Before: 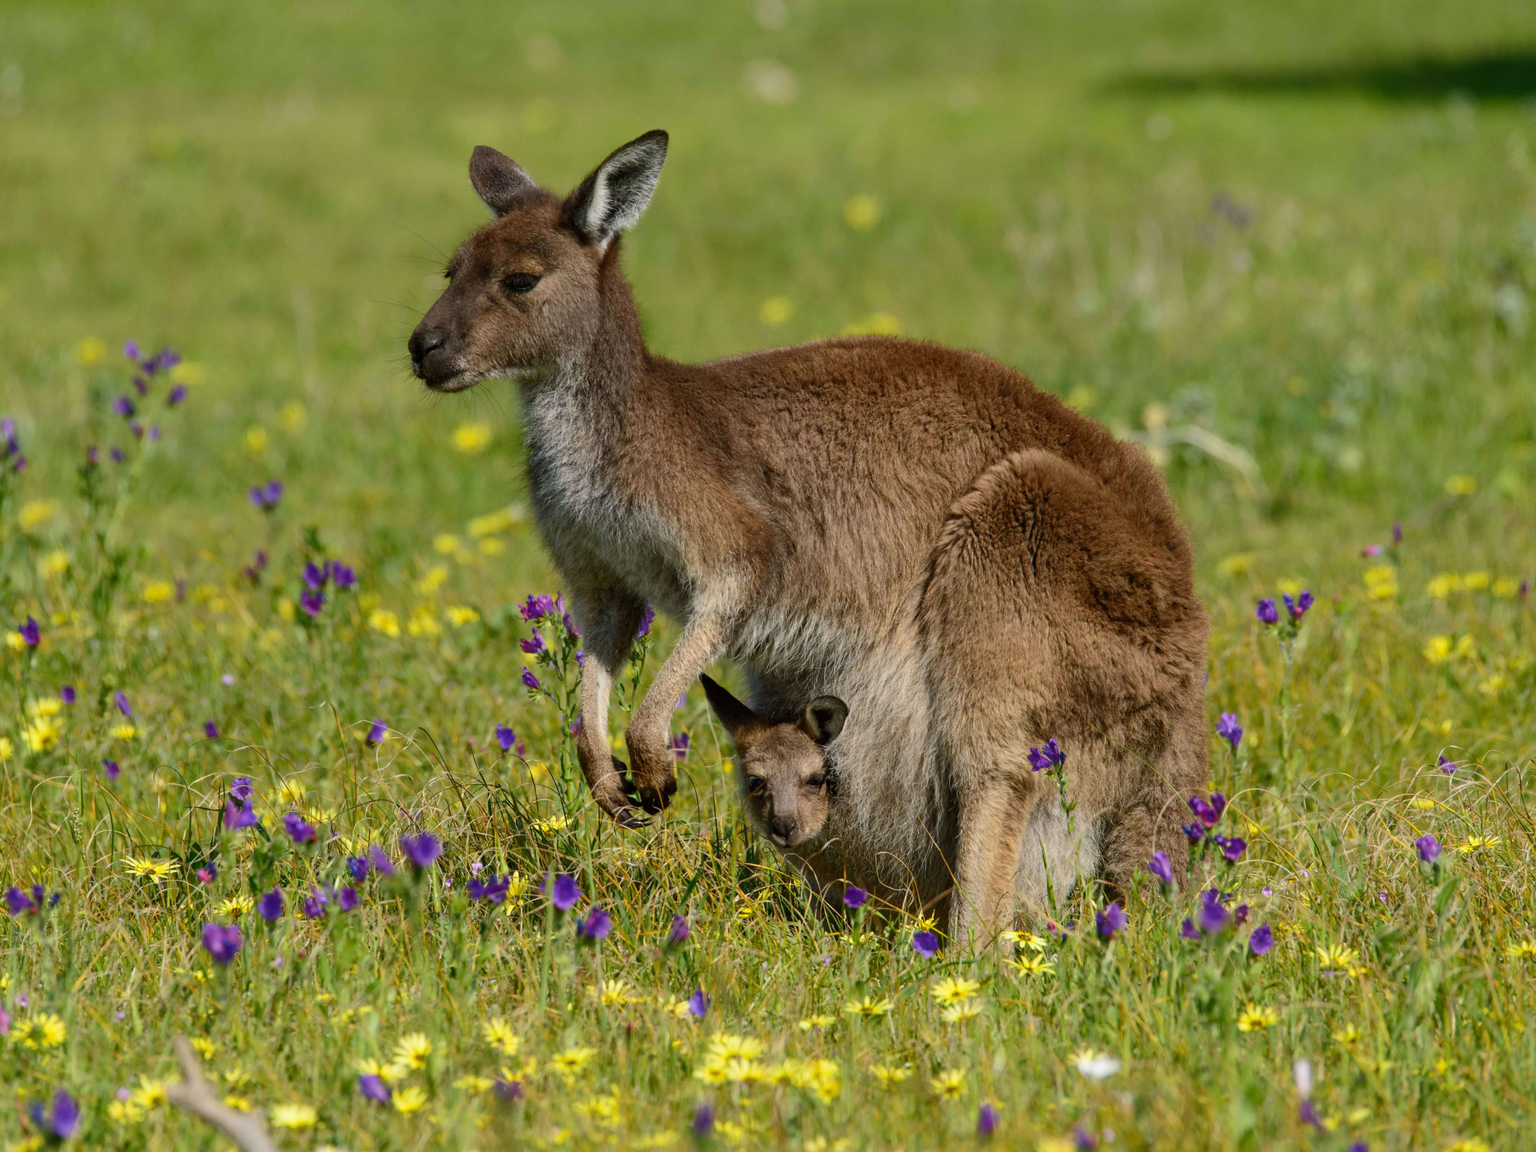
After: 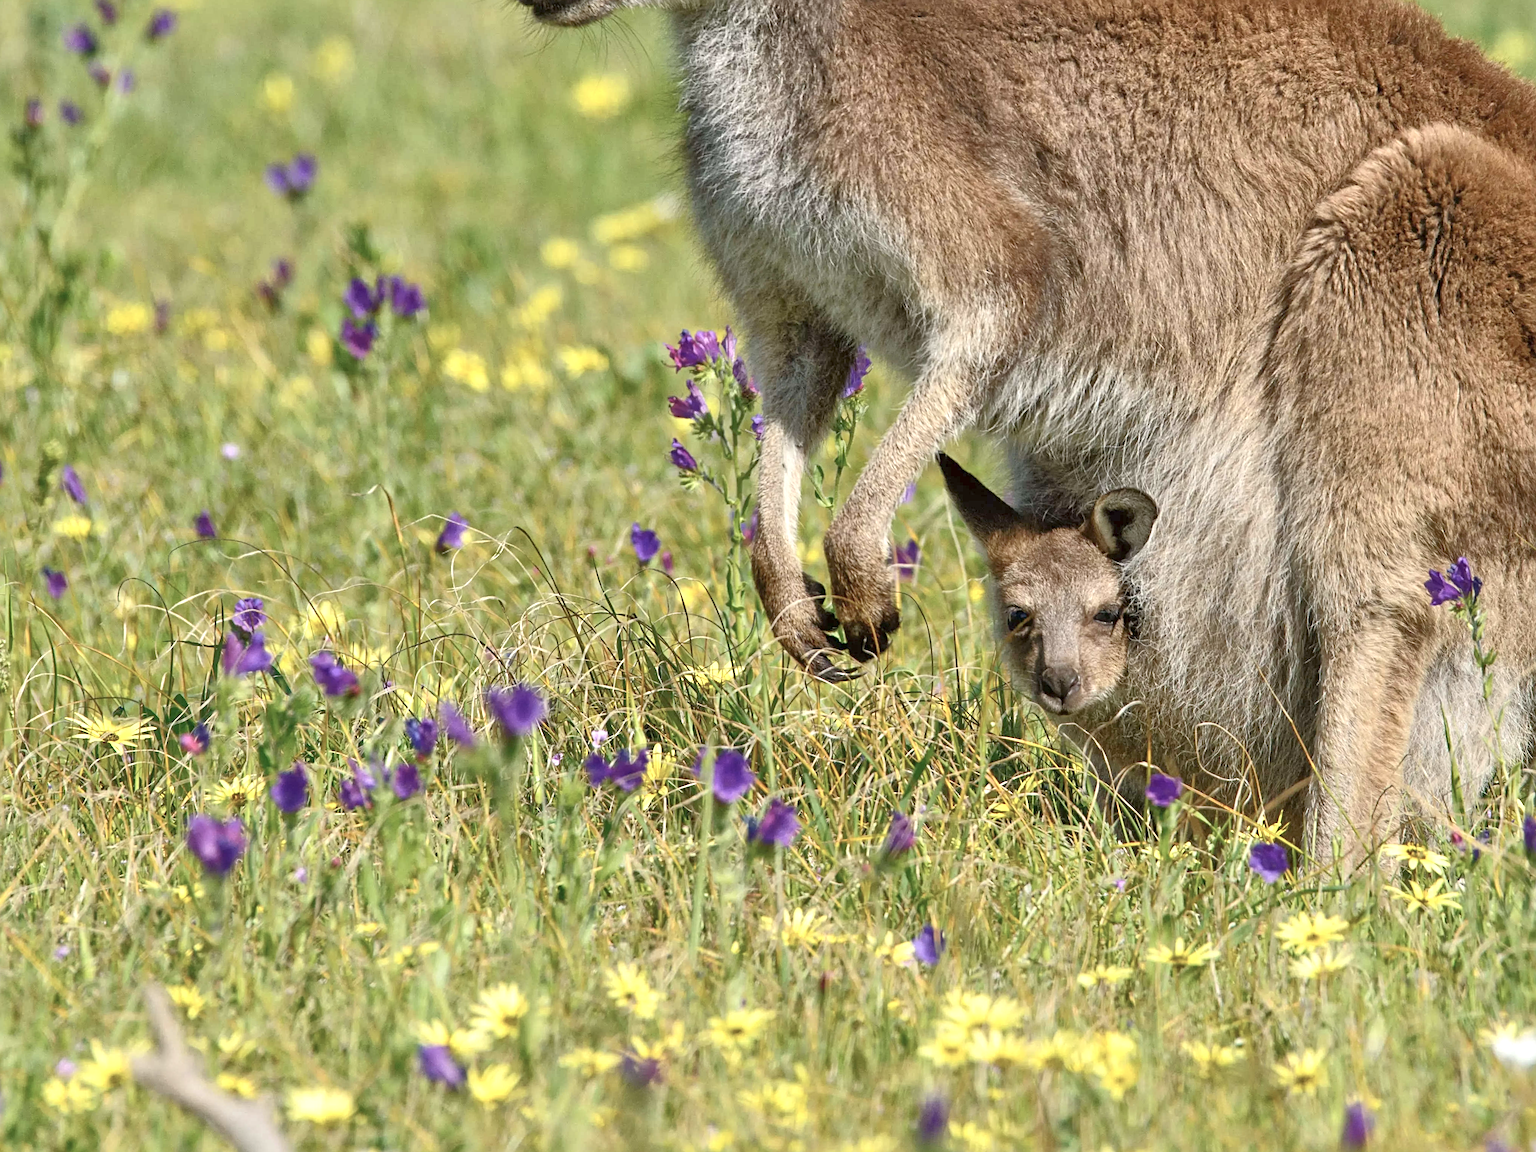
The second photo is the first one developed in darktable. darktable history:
local contrast: mode bilateral grid, contrast 10, coarseness 25, detail 115%, midtone range 0.2
contrast brightness saturation: contrast 0.1, saturation -0.3
crop and rotate: angle -0.82°, left 3.85%, top 31.828%, right 27.992%
tone equalizer: -8 EV 2 EV, -7 EV 2 EV, -6 EV 2 EV, -5 EV 2 EV, -4 EV 2 EV, -3 EV 1.5 EV, -2 EV 1 EV, -1 EV 0.5 EV
sharpen: radius 4
